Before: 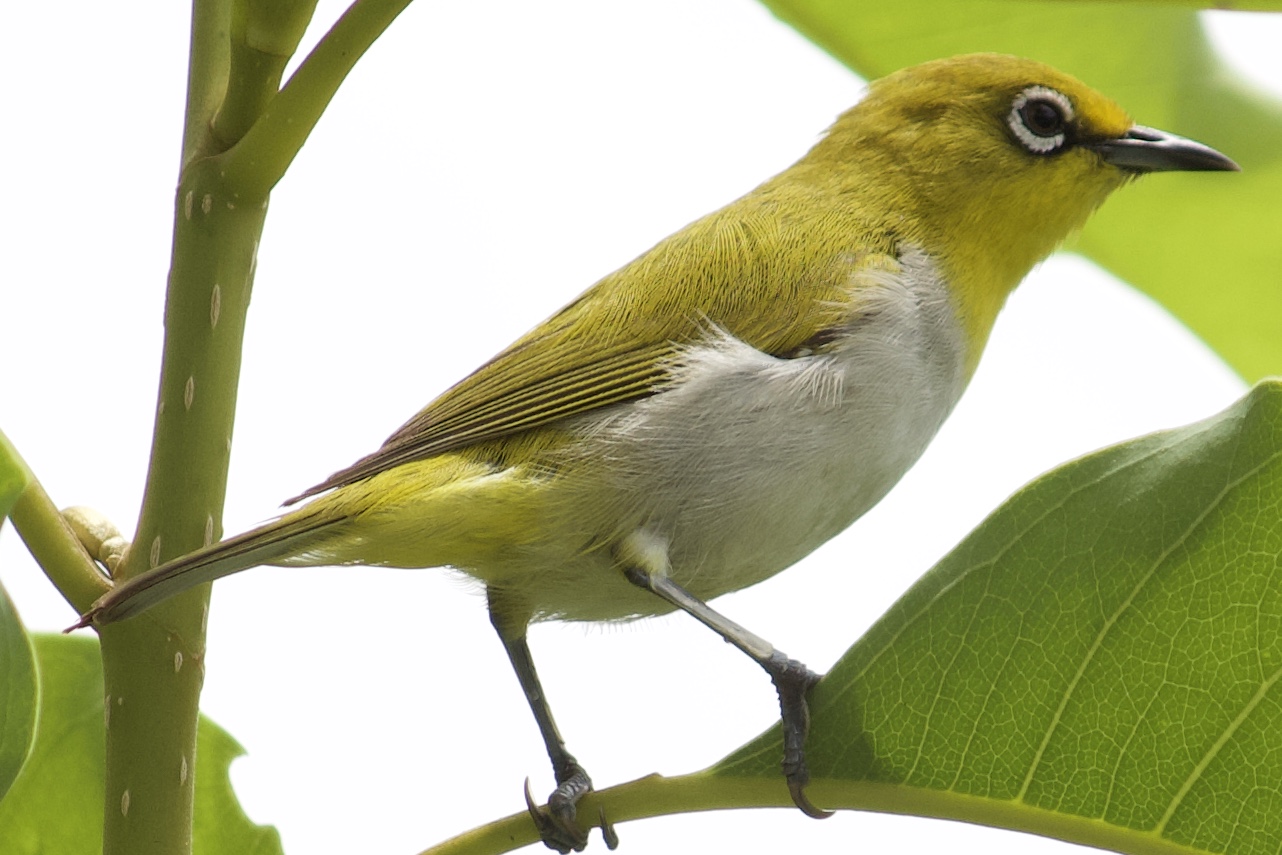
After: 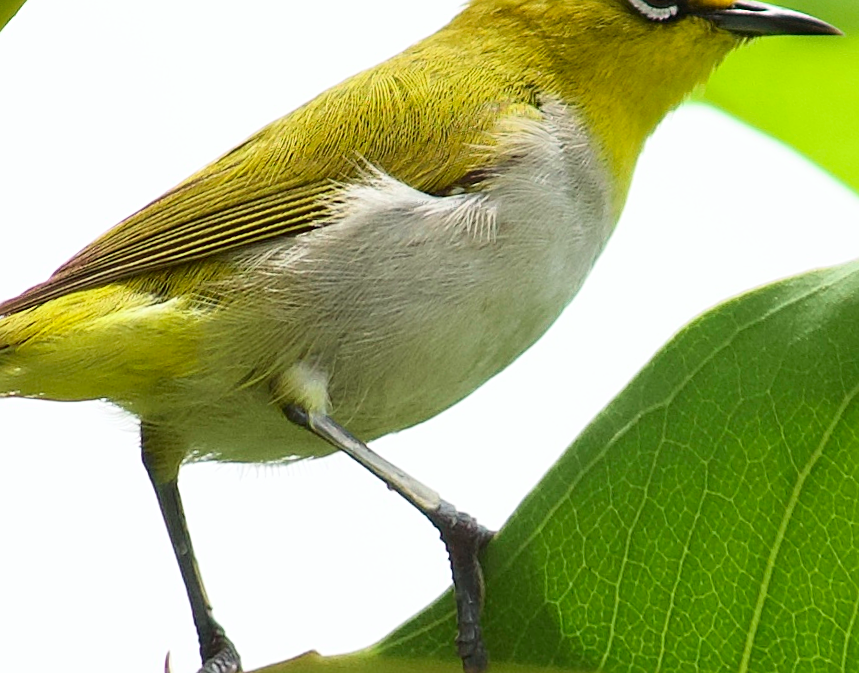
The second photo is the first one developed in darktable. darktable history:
rotate and perspective: rotation 0.72°, lens shift (vertical) -0.352, lens shift (horizontal) -0.051, crop left 0.152, crop right 0.859, crop top 0.019, crop bottom 0.964
tone curve: curves: ch0 [(0, 0.01) (0.037, 0.032) (0.131, 0.108) (0.275, 0.258) (0.483, 0.512) (0.61, 0.661) (0.696, 0.76) (0.792, 0.867) (0.911, 0.955) (0.997, 0.995)]; ch1 [(0, 0) (0.308, 0.268) (0.425, 0.383) (0.503, 0.502) (0.529, 0.543) (0.706, 0.754) (0.869, 0.907) (1, 1)]; ch2 [(0, 0) (0.228, 0.196) (0.336, 0.315) (0.399, 0.403) (0.485, 0.487) (0.502, 0.502) (0.525, 0.523) (0.545, 0.552) (0.587, 0.61) (0.636, 0.654) (0.711, 0.729) (0.855, 0.87) (0.998, 0.977)], color space Lab, independent channels, preserve colors none
sharpen: on, module defaults
crop: left 19.159%, top 9.58%, bottom 9.58%
